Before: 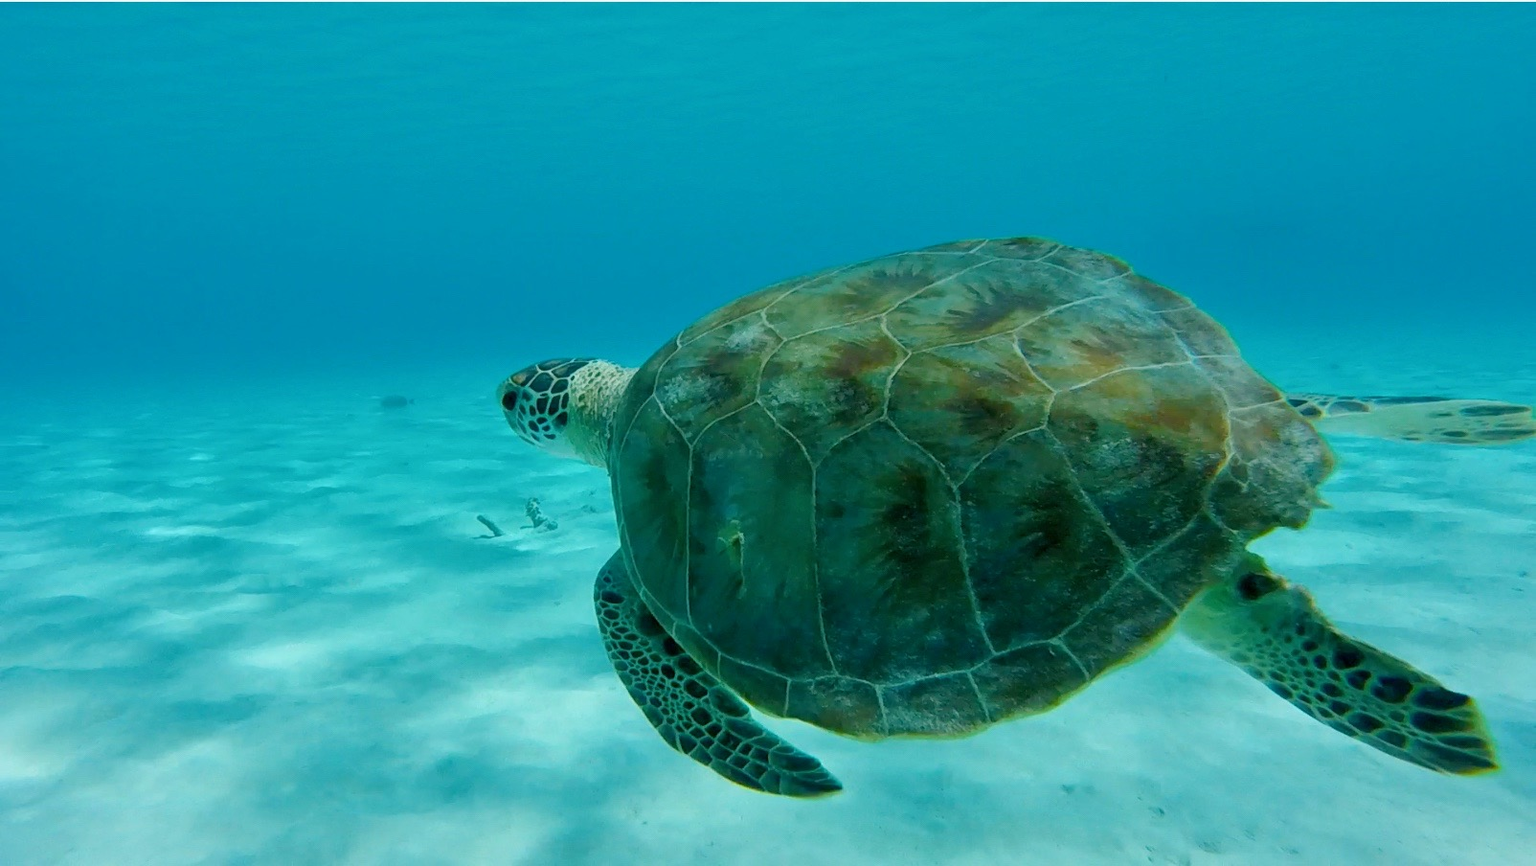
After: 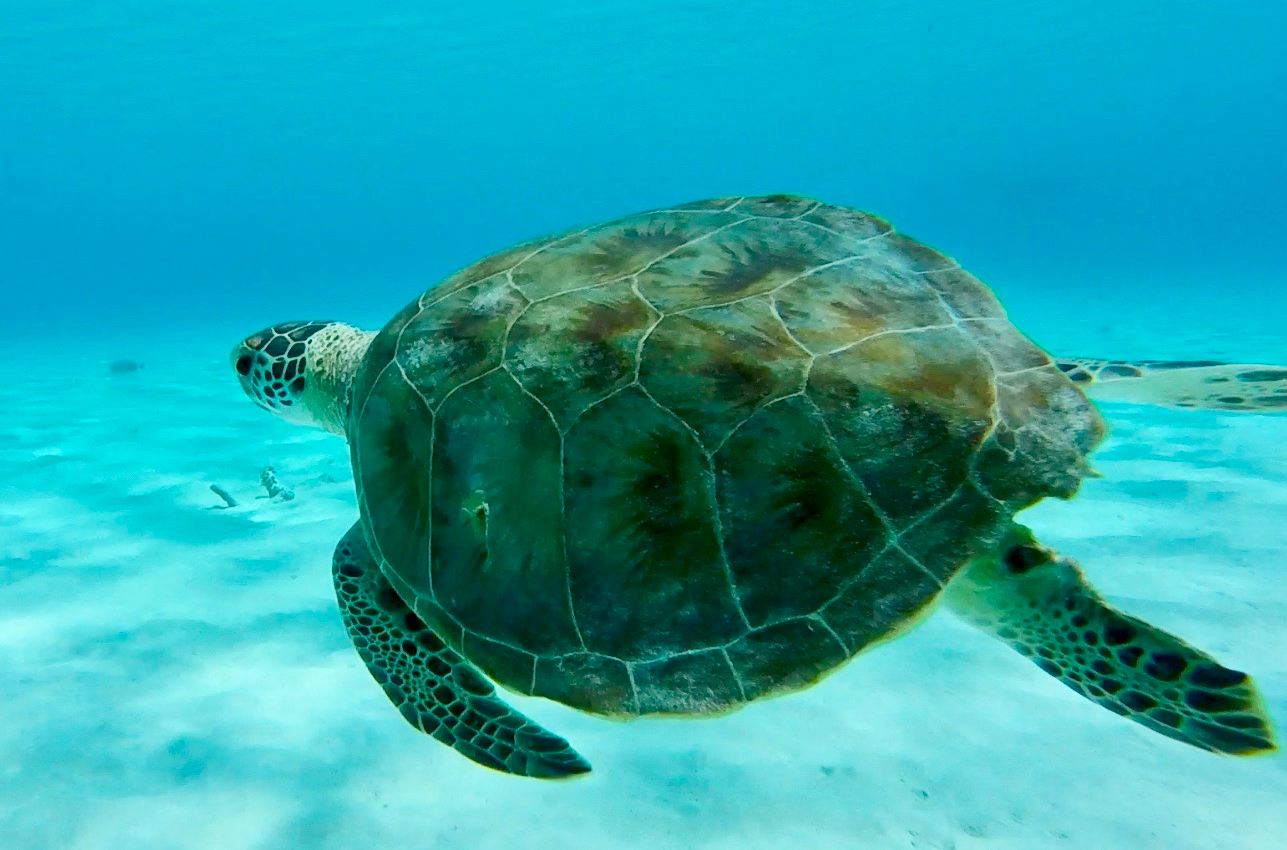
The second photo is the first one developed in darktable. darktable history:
crop and rotate: left 18.001%, top 5.911%, right 1.731%
contrast brightness saturation: contrast 0.245, brightness 0.094
exposure: black level correction 0, compensate exposure bias true, compensate highlight preservation false
